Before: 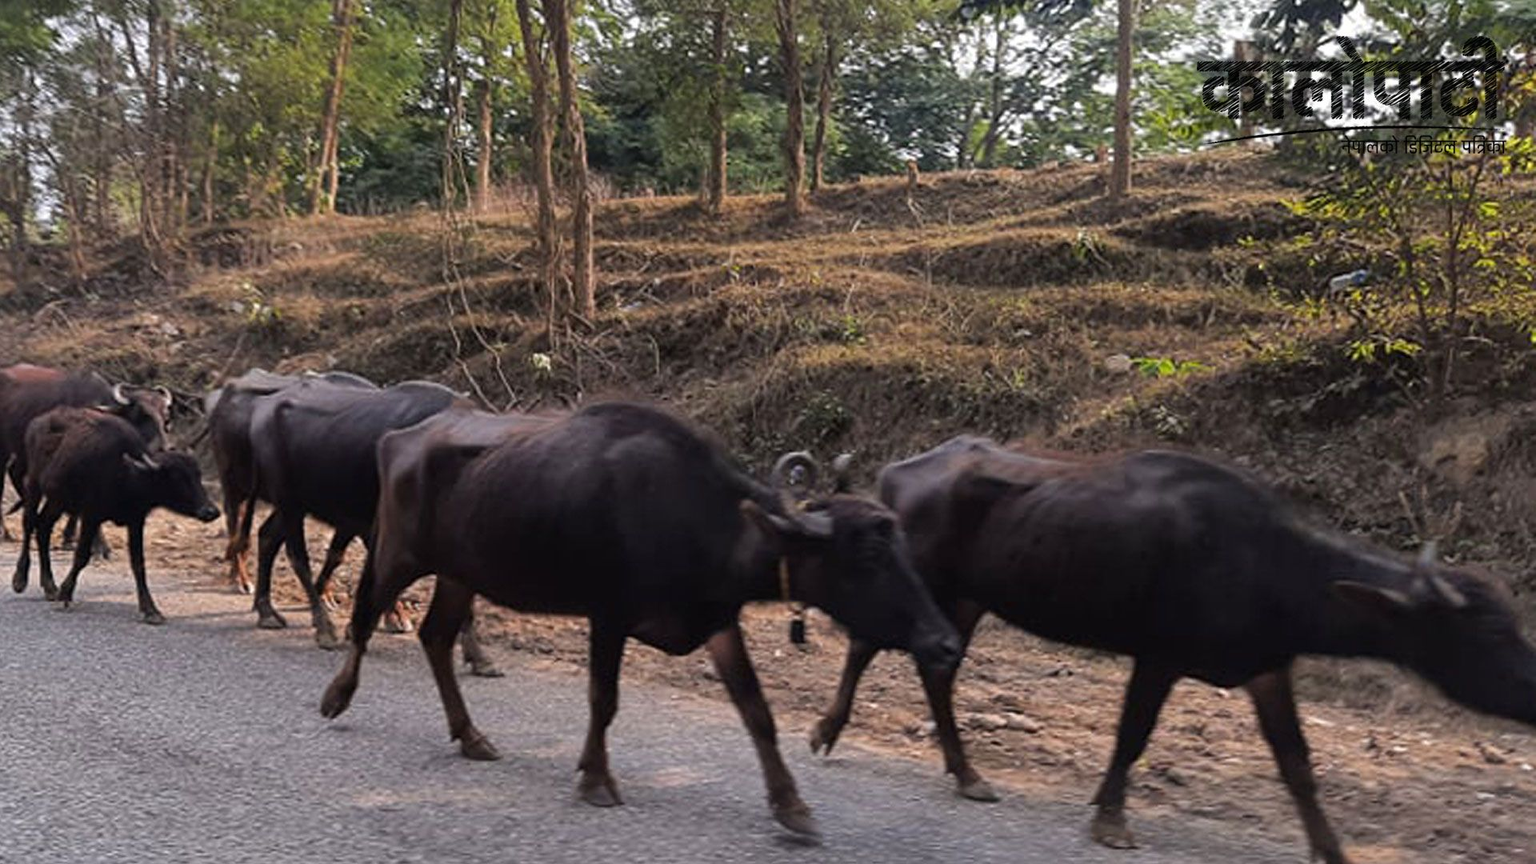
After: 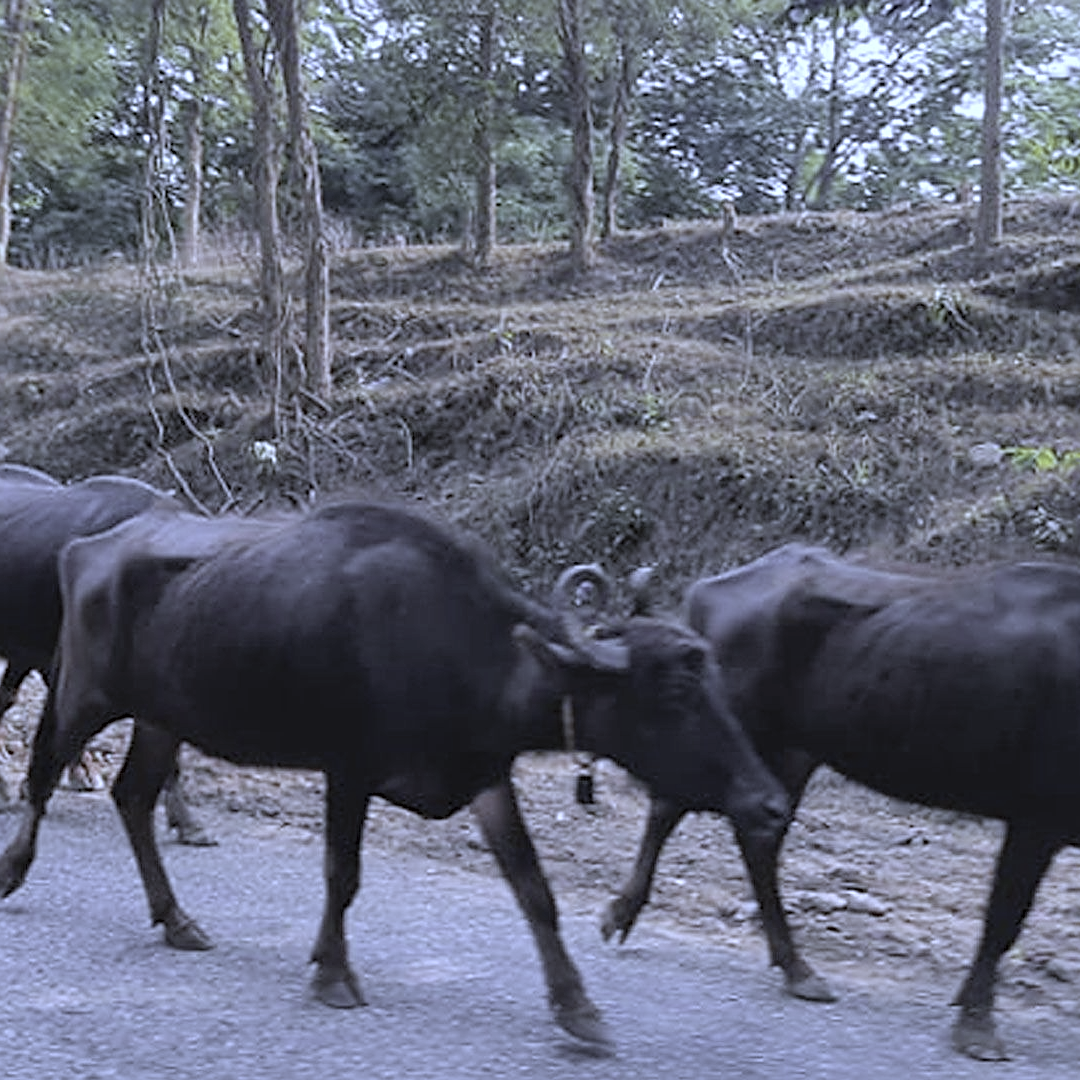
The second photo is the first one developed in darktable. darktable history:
white balance: red 0.766, blue 1.537
contrast brightness saturation: brightness 0.18, saturation -0.5
sharpen: on, module defaults
crop: left 21.496%, right 22.254%
